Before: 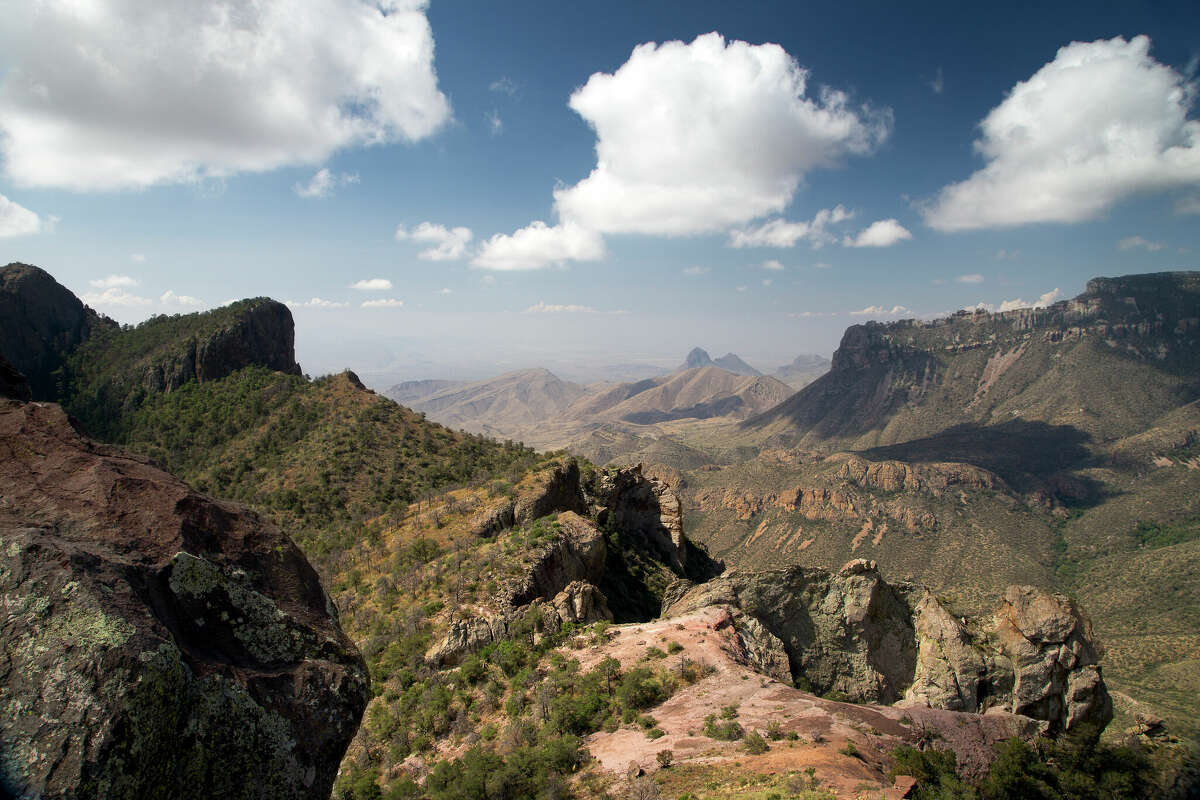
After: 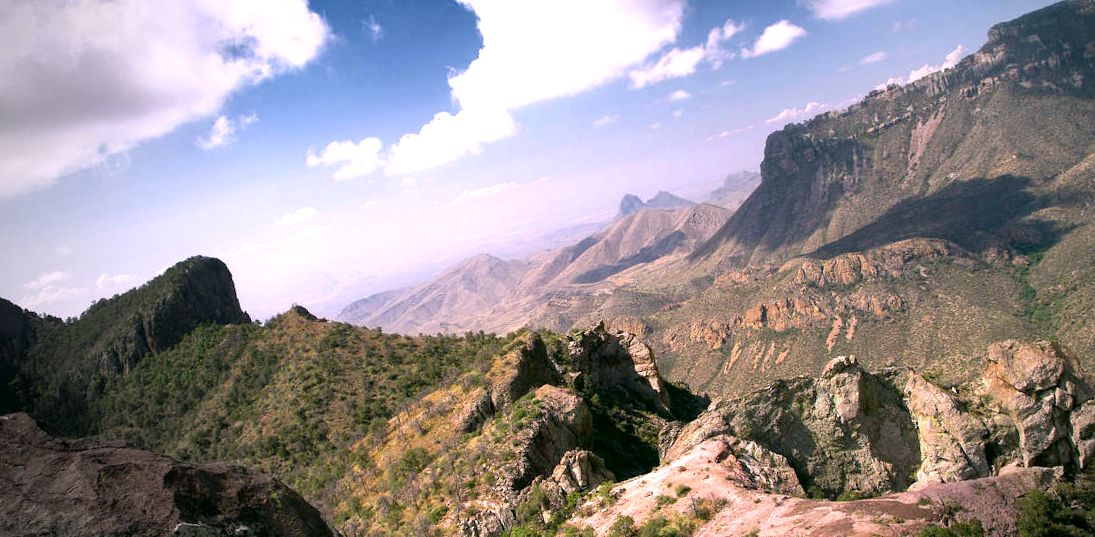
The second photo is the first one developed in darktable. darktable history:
white balance: red 1.042, blue 1.17
exposure: black level correction 0, exposure 0.7 EV, compensate exposure bias true, compensate highlight preservation false
vignetting: fall-off start 73.57%, center (0.22, -0.235)
color correction: highlights a* 4.02, highlights b* 4.98, shadows a* -7.55, shadows b* 4.98
rotate and perspective: rotation -14.8°, crop left 0.1, crop right 0.903, crop top 0.25, crop bottom 0.748
shadows and highlights: radius 264.75, soften with gaussian
